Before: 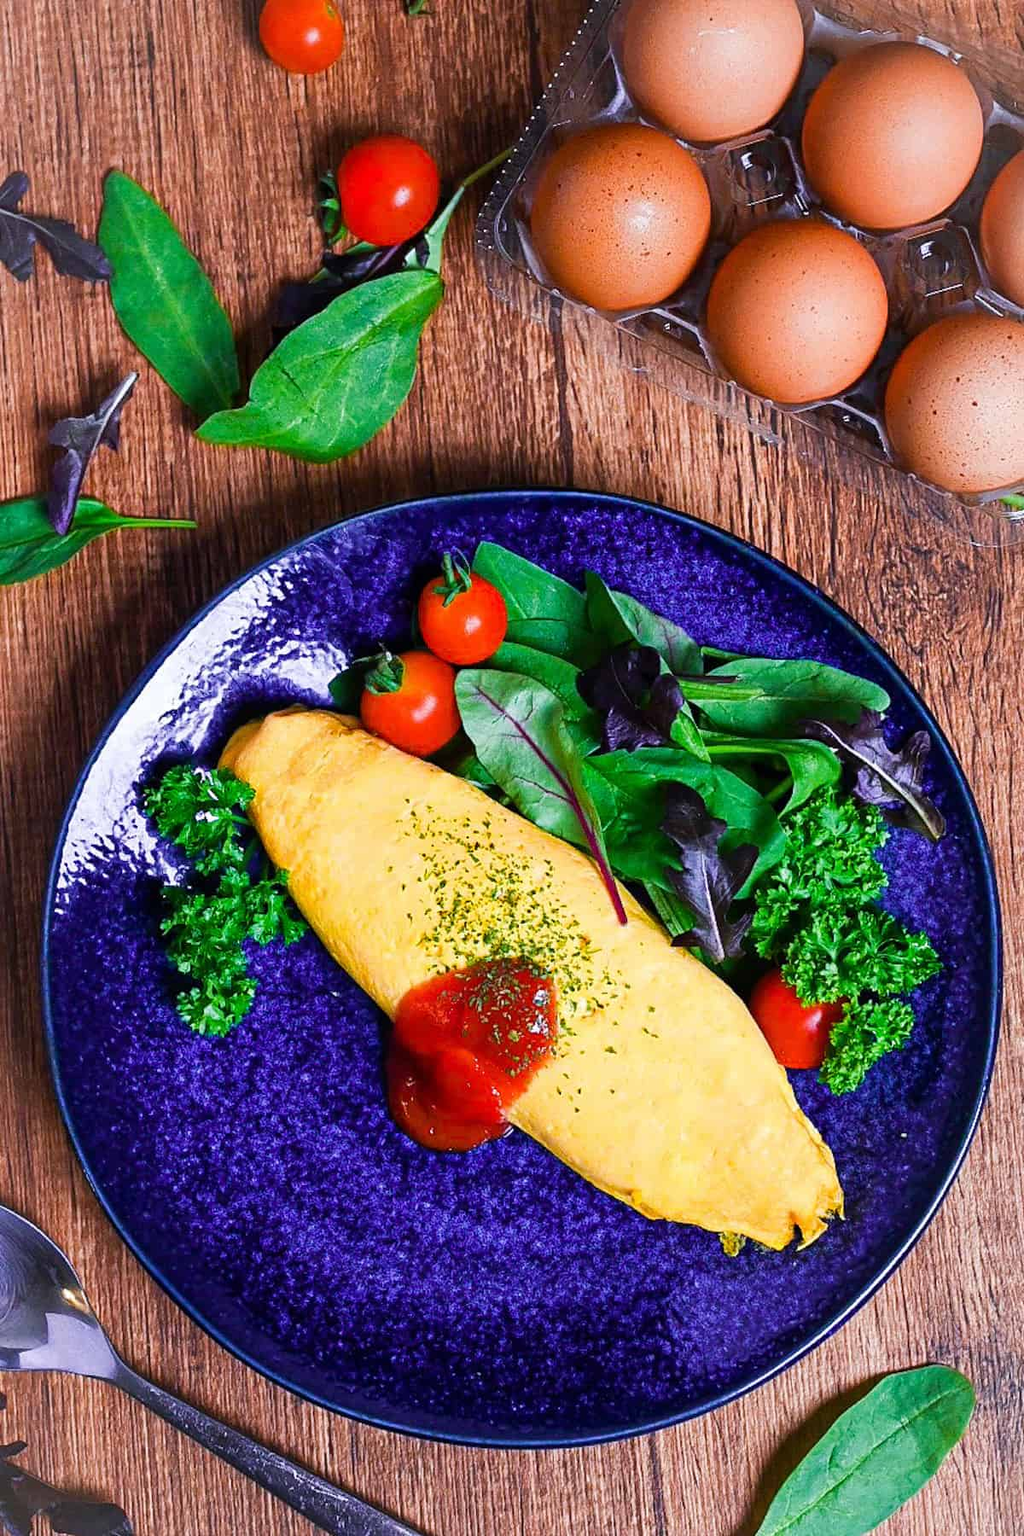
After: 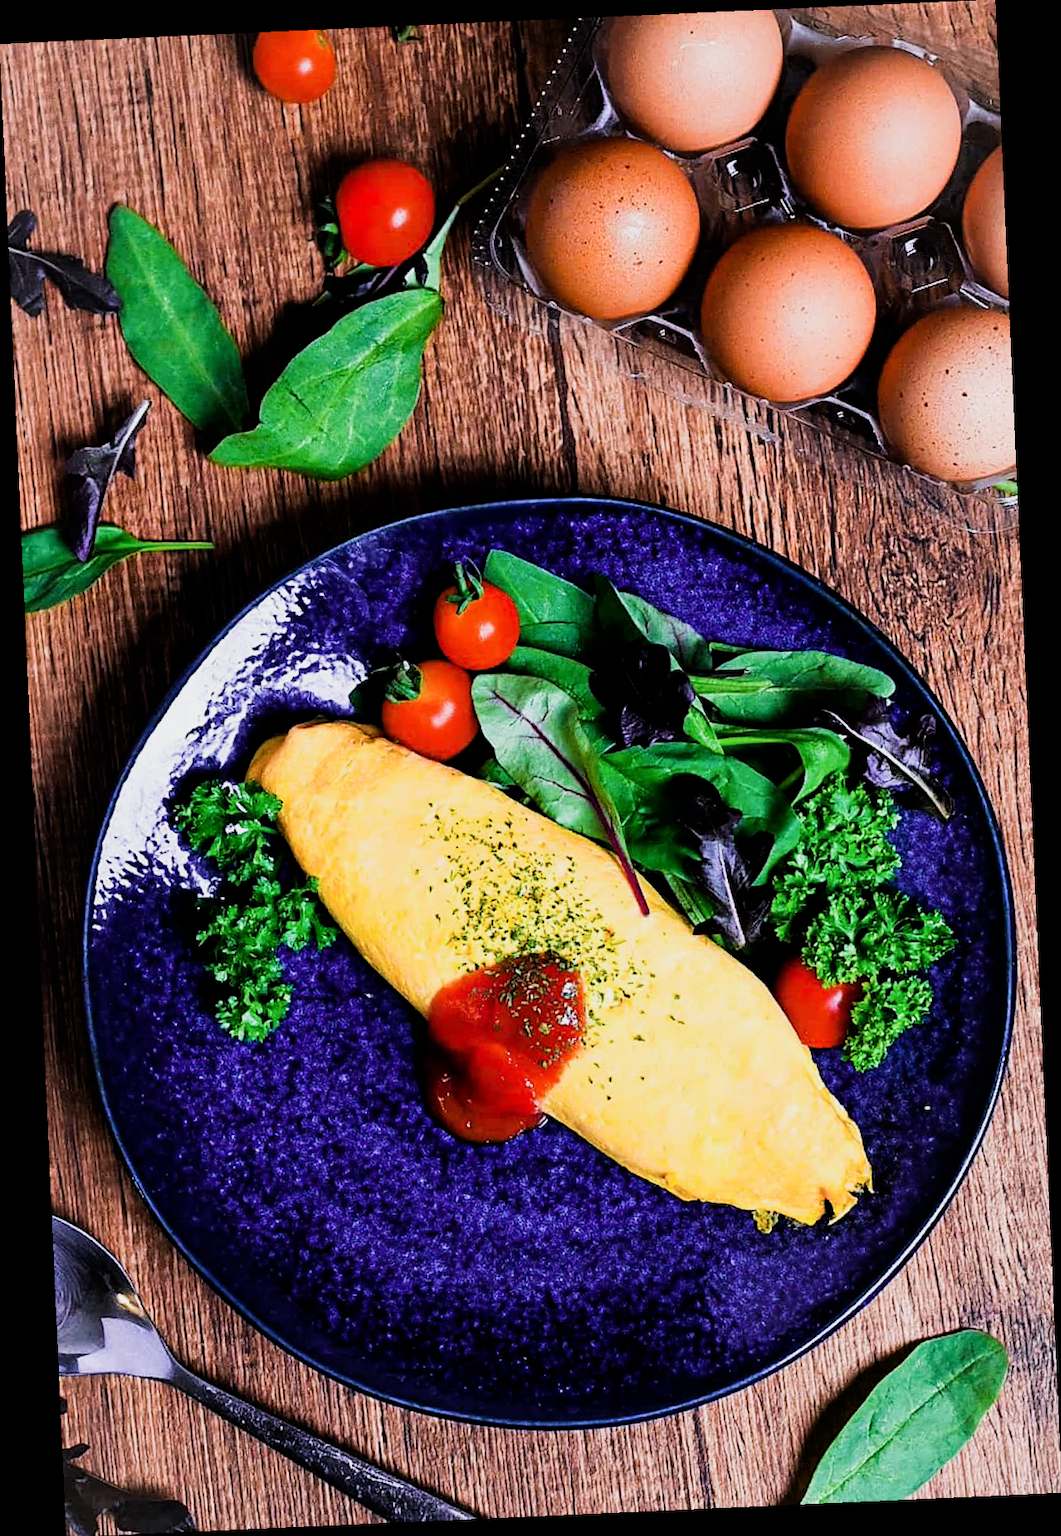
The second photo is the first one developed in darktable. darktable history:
rotate and perspective: rotation -2.56°, automatic cropping off
filmic rgb: black relative exposure -5 EV, white relative exposure 3.5 EV, hardness 3.19, contrast 1.5, highlights saturation mix -50%
